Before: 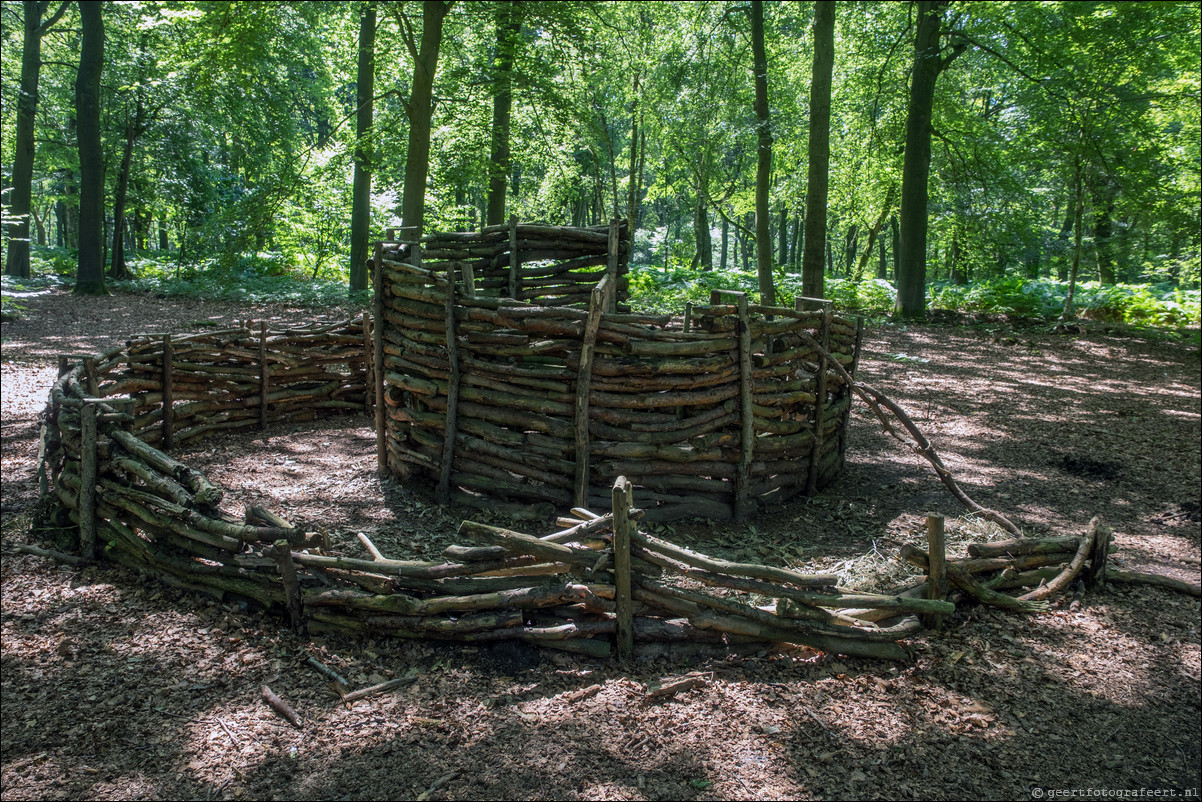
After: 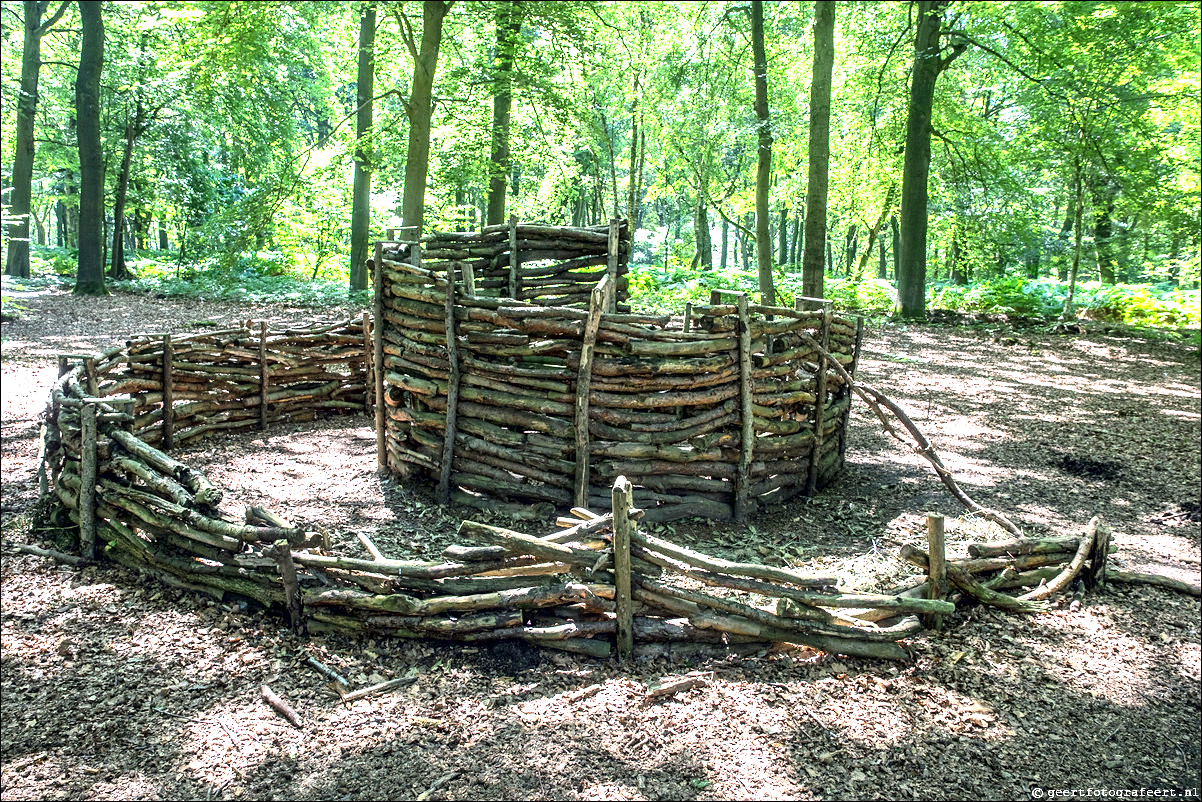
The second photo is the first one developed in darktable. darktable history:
exposure: exposure 1.221 EV, compensate exposure bias true, compensate highlight preservation false
tone curve: curves: ch0 [(0, 0) (0.118, 0.034) (0.182, 0.124) (0.265, 0.214) (0.504, 0.508) (0.783, 0.825) (1, 1)], color space Lab, independent channels, preserve colors none
sharpen: amount 0.217
